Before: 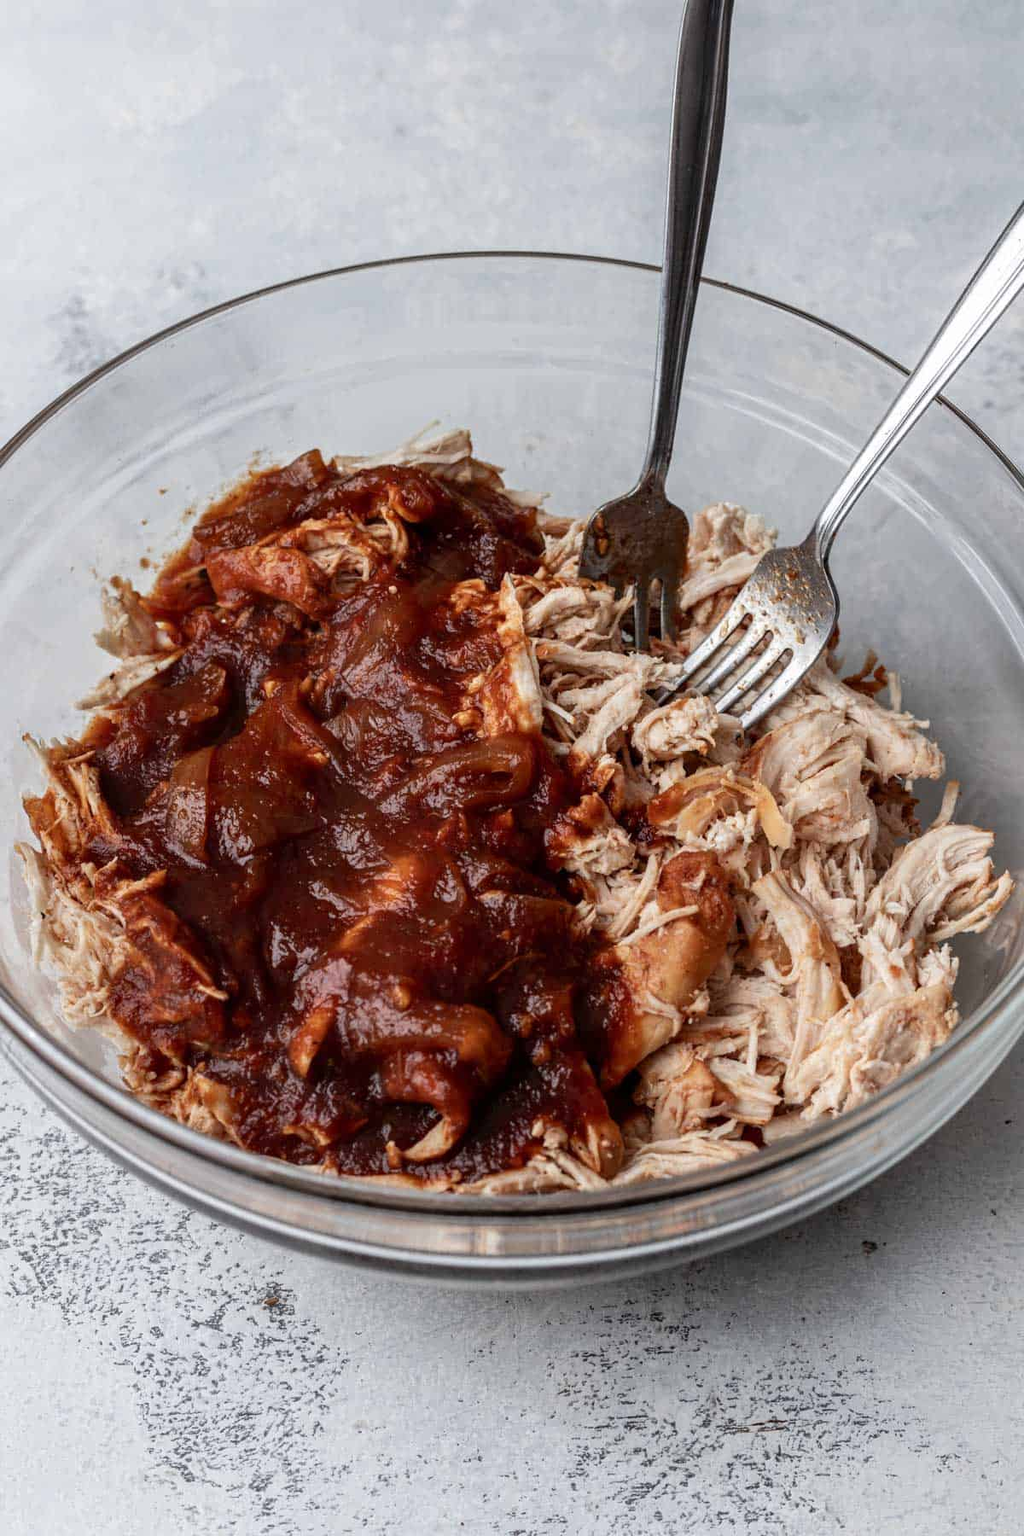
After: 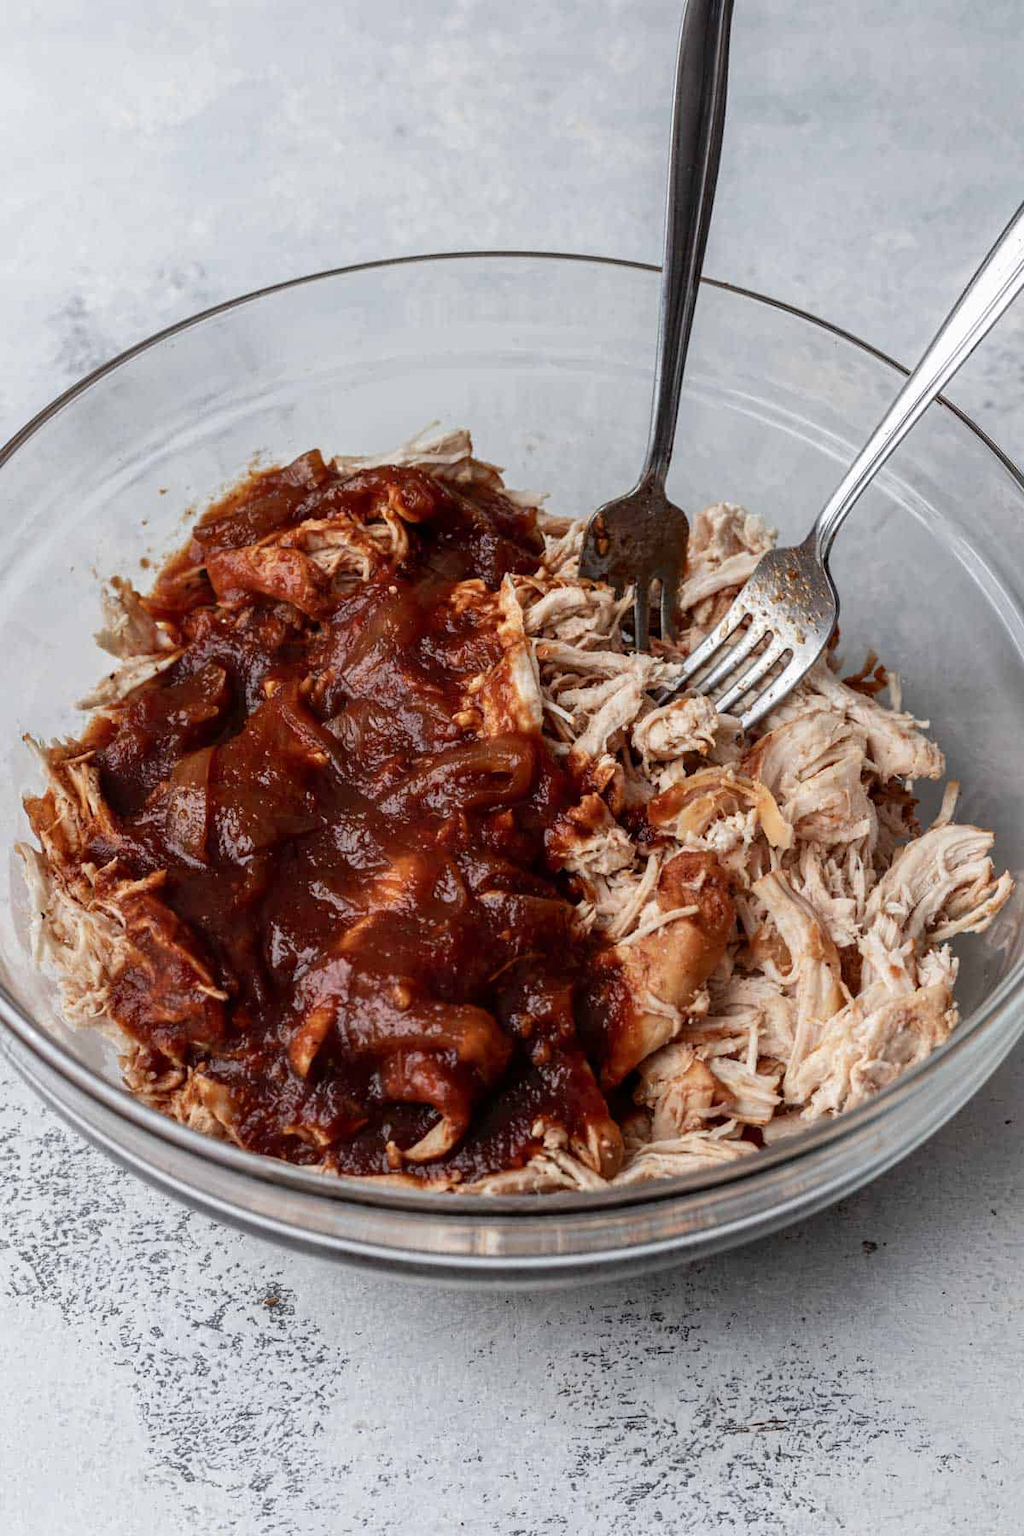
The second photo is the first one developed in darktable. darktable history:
exposure: exposure -0.021 EV, compensate highlight preservation false
